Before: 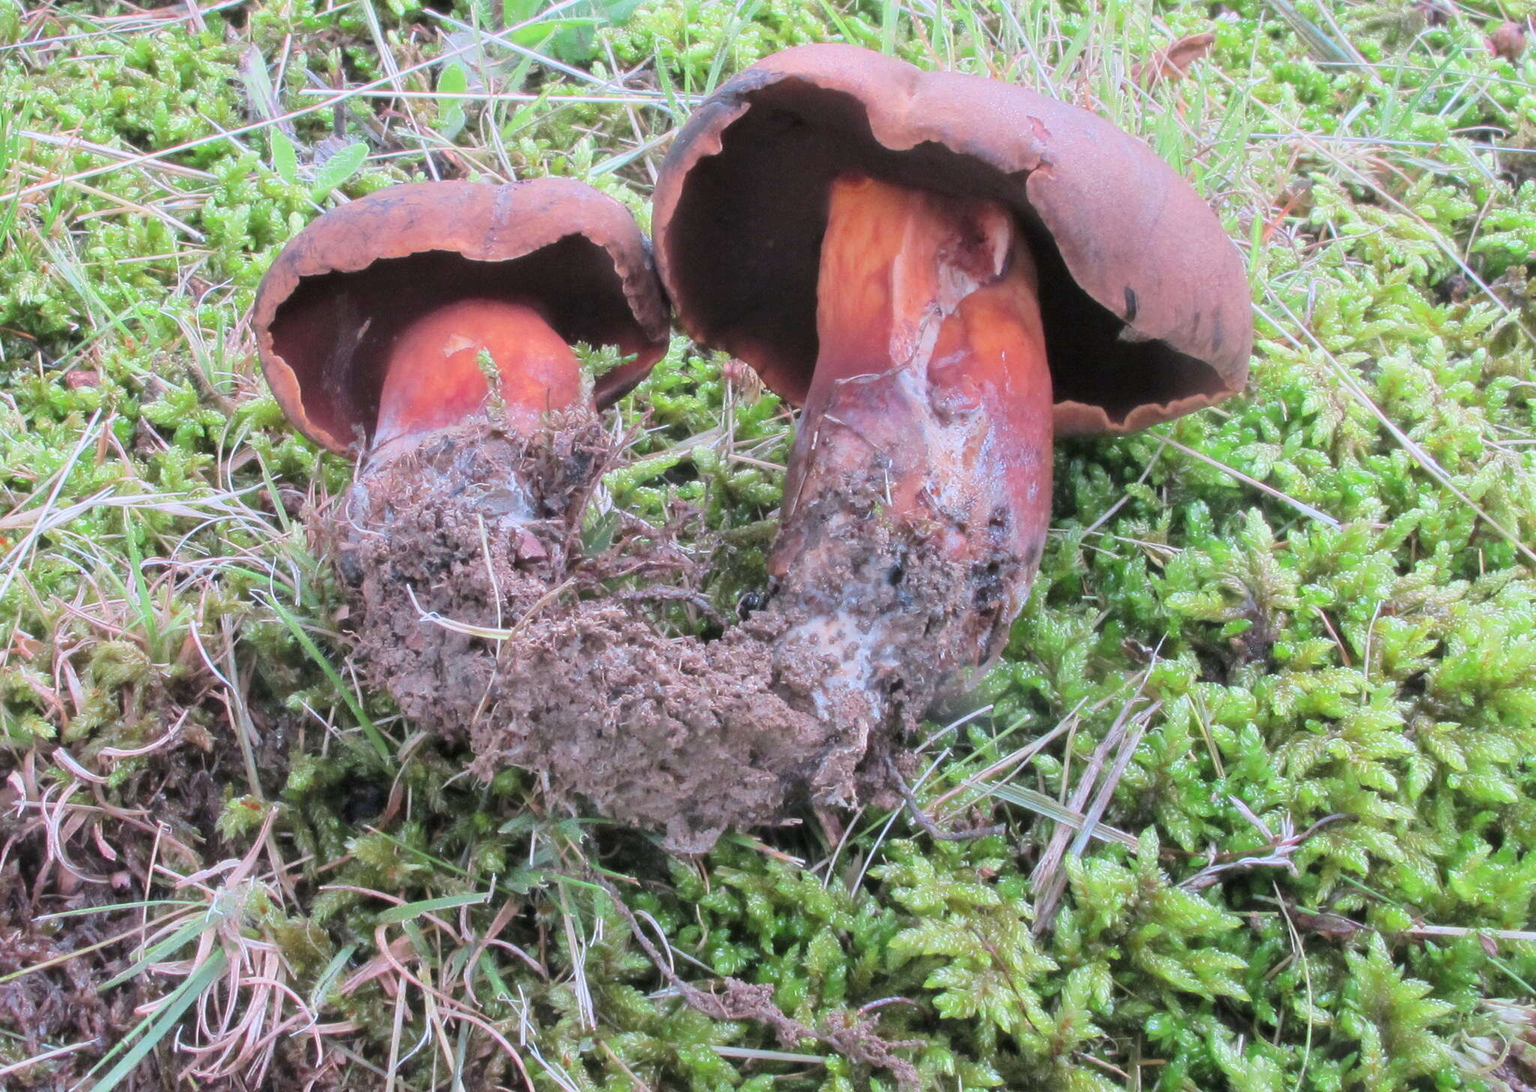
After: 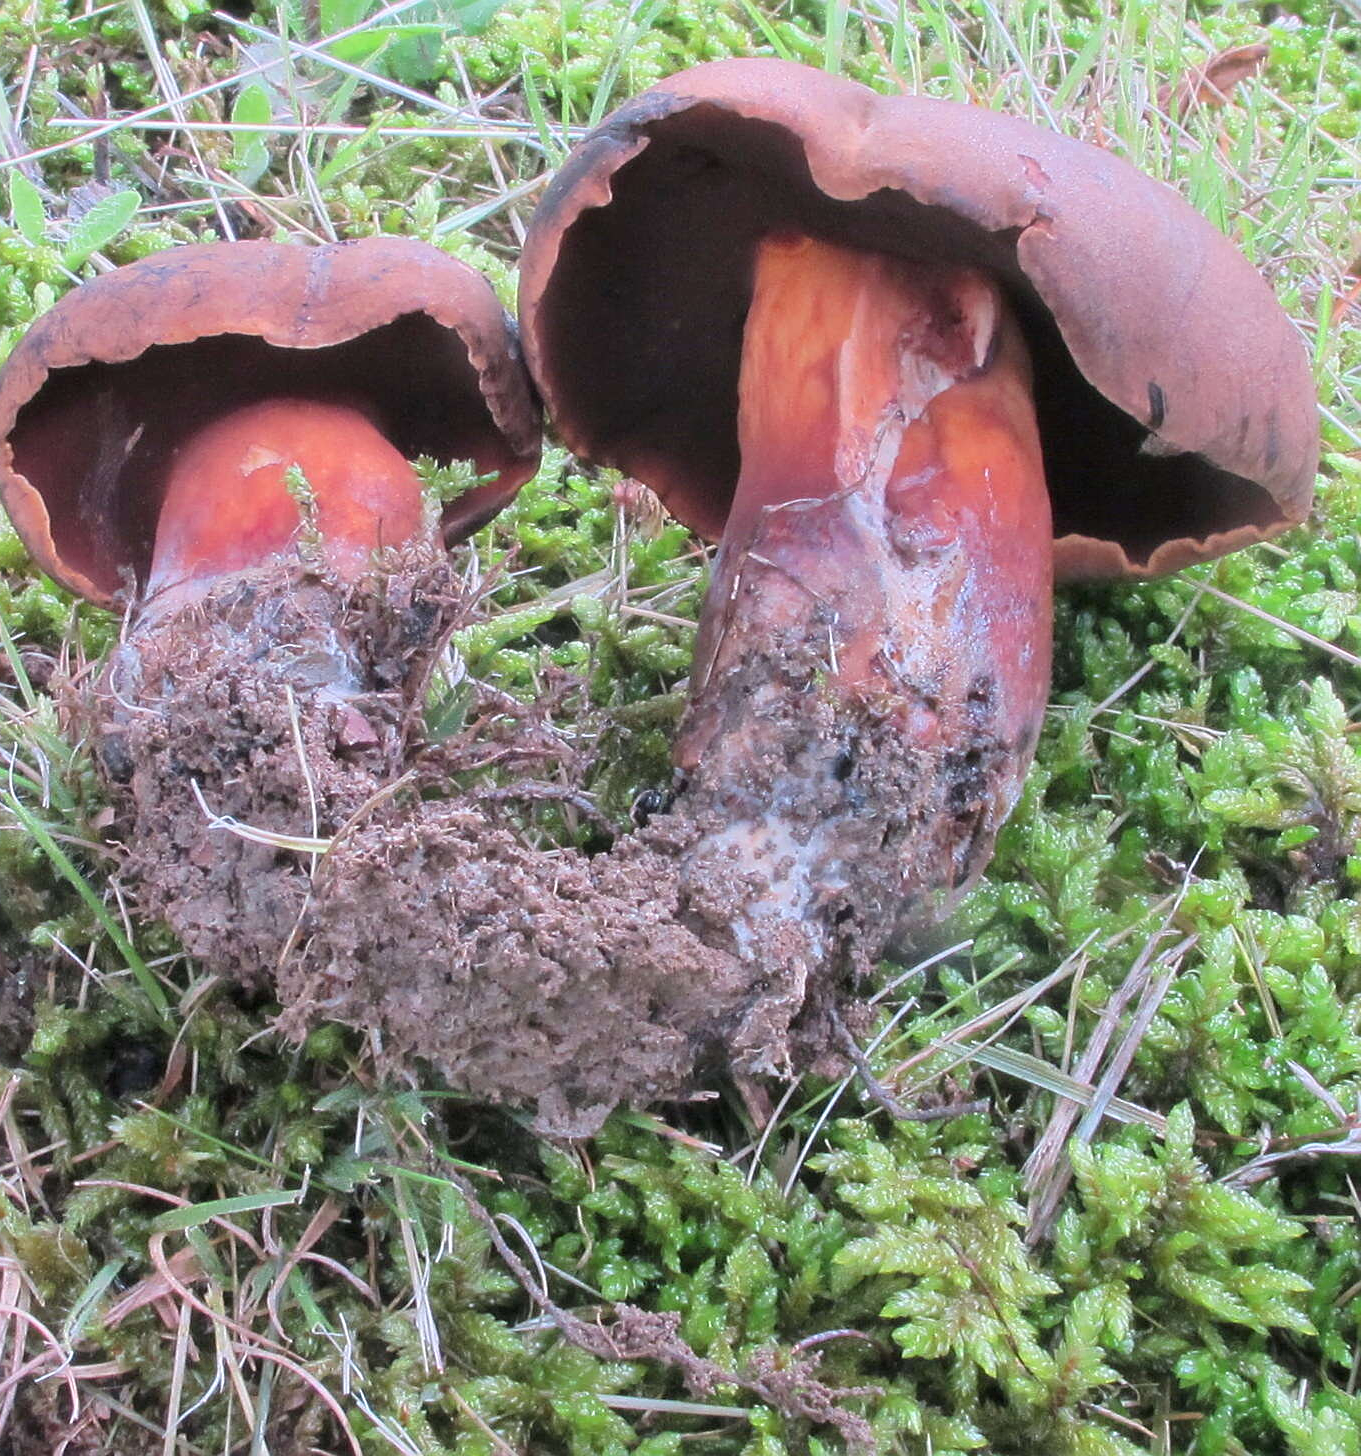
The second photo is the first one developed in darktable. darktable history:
crop: left 17.183%, right 16.36%
sharpen: on, module defaults
